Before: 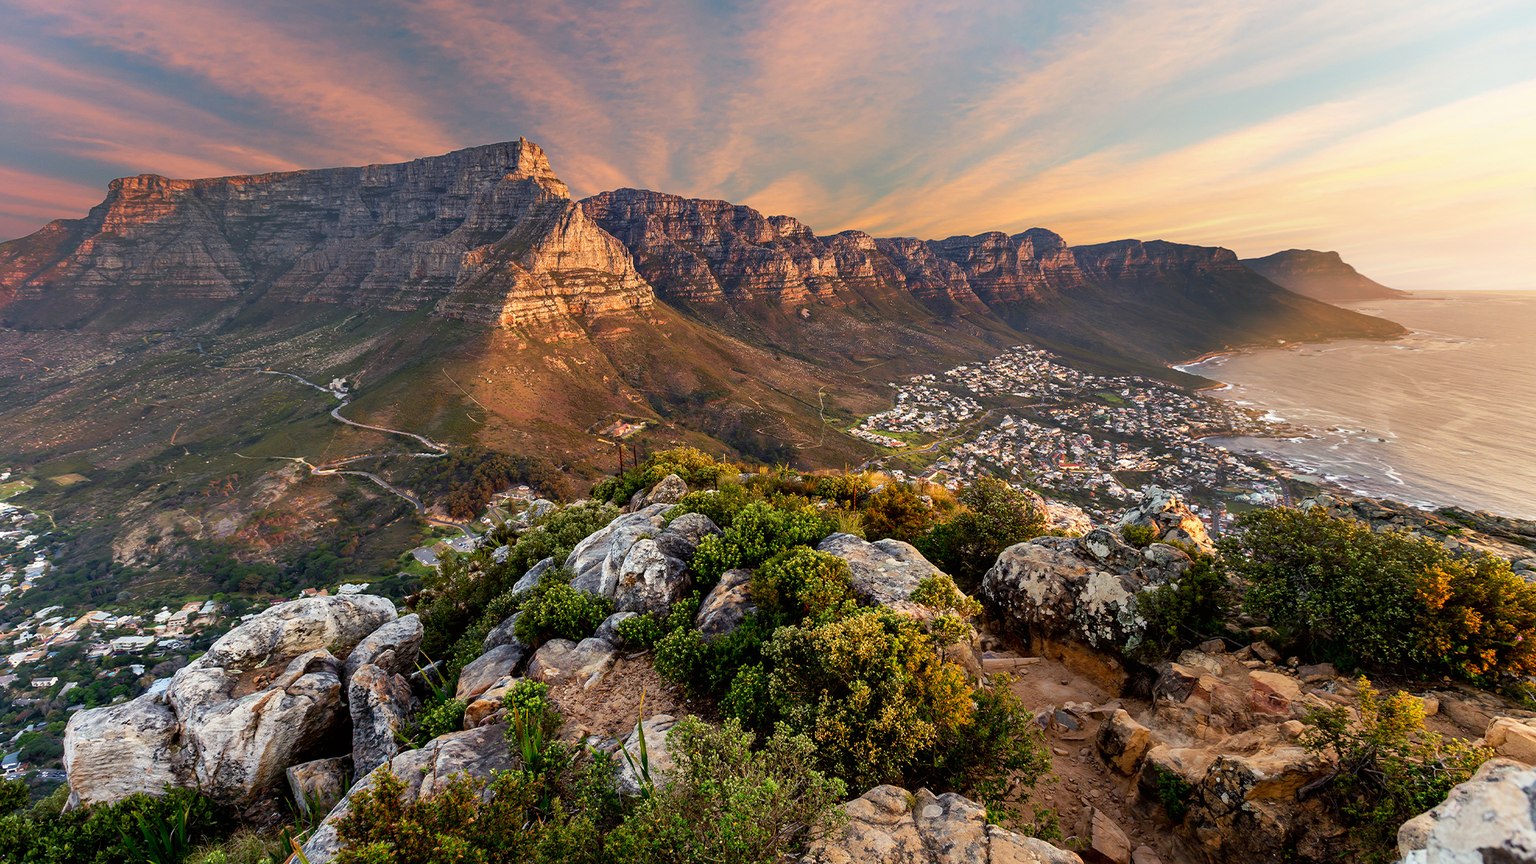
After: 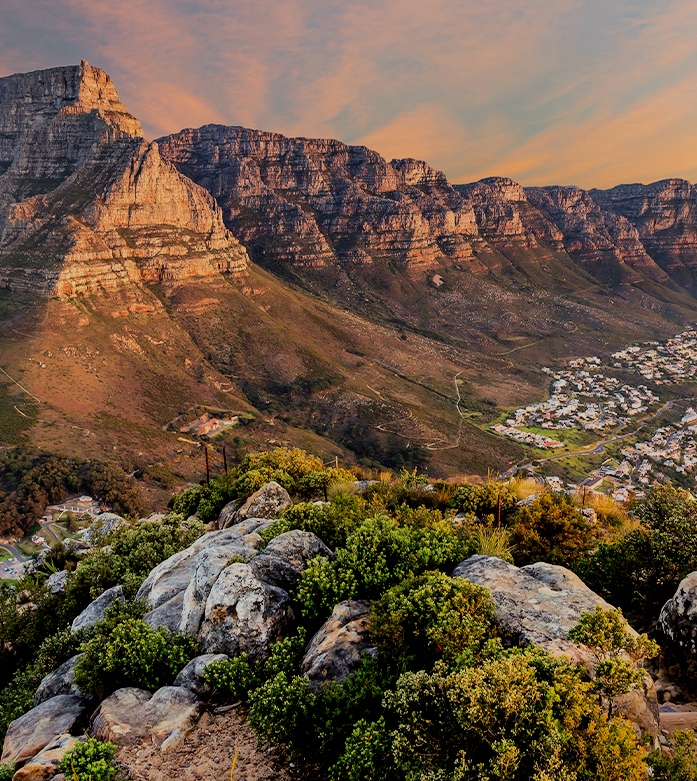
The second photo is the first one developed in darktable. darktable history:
crop and rotate: left 29.64%, top 10.329%, right 34.044%, bottom 17.342%
filmic rgb: black relative exposure -6.99 EV, white relative exposure 5.61 EV, hardness 2.85, color science v6 (2022)
